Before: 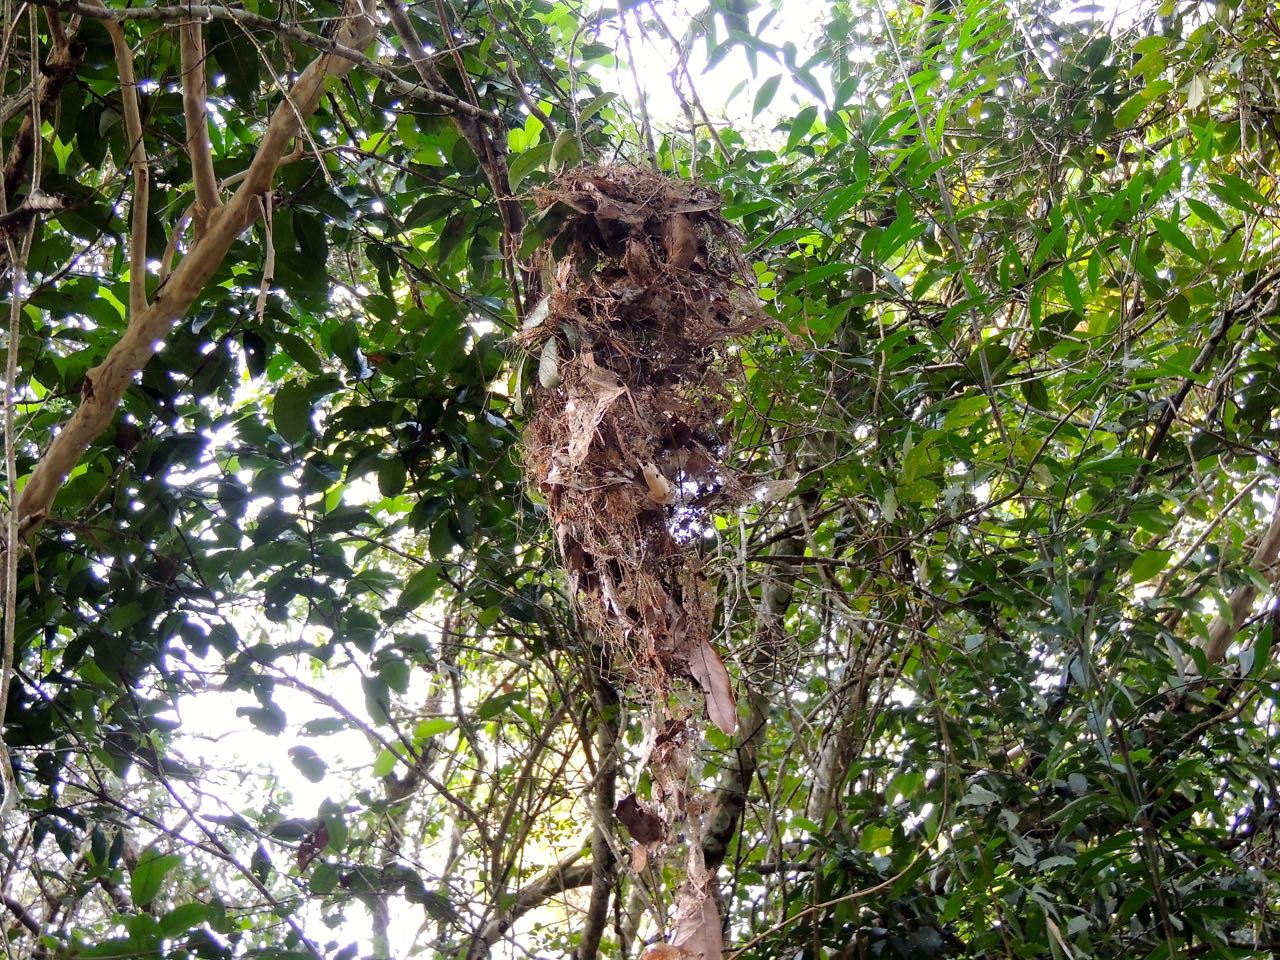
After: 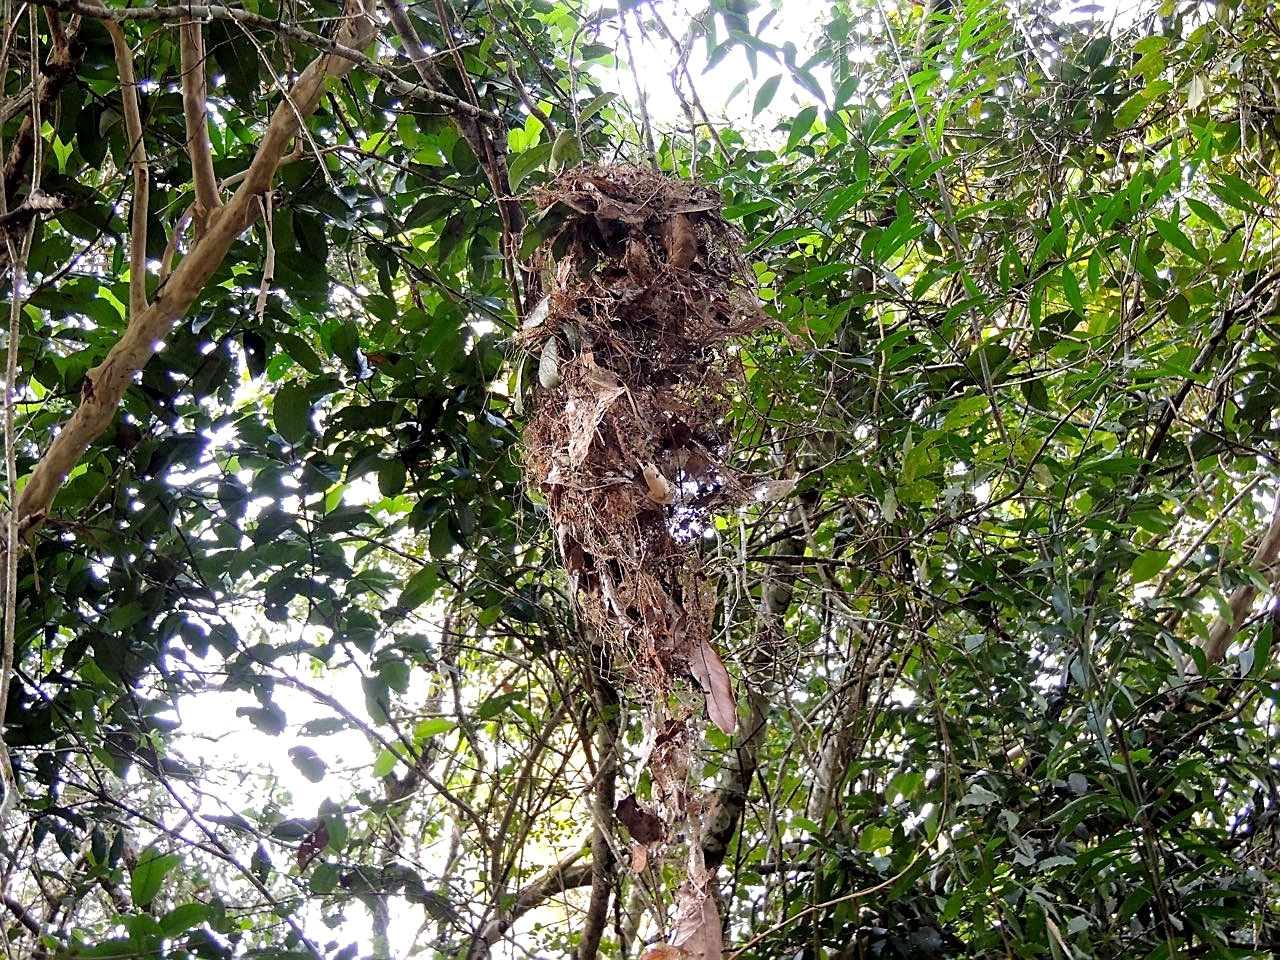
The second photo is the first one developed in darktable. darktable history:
local contrast: highlights 102%, shadows 103%, detail 120%, midtone range 0.2
sharpen: amount 0.598
